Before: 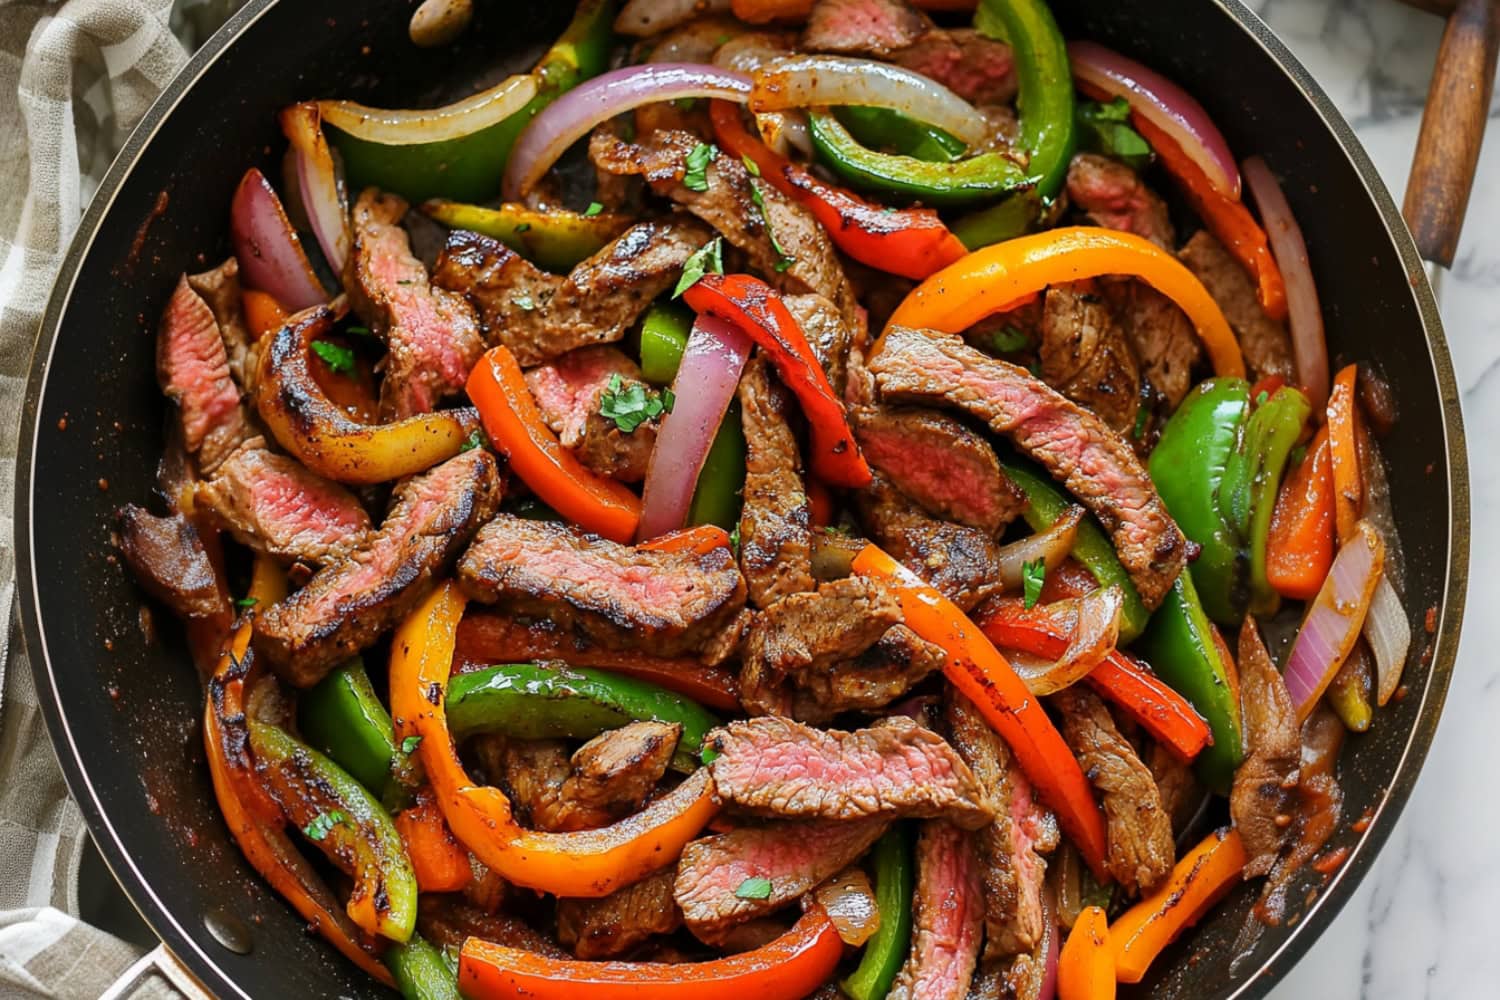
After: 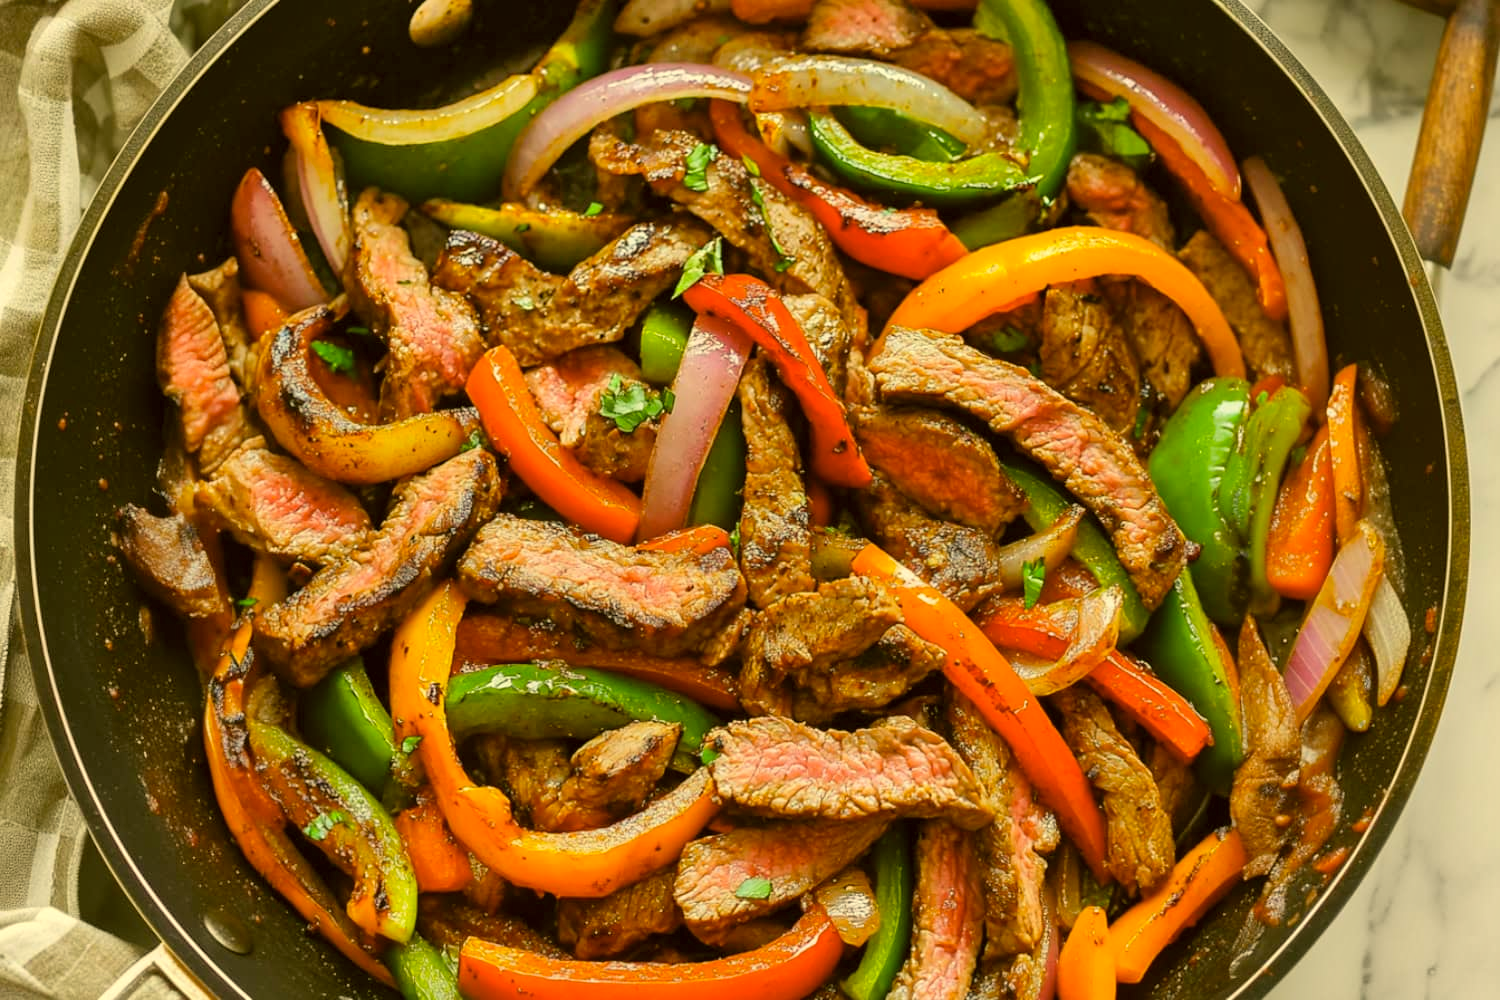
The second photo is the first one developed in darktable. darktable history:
contrast brightness saturation: brightness 0.122
color correction: highlights a* 0.092, highlights b* 29.34, shadows a* -0.302, shadows b* 21.25
shadows and highlights: low approximation 0.01, soften with gaussian
